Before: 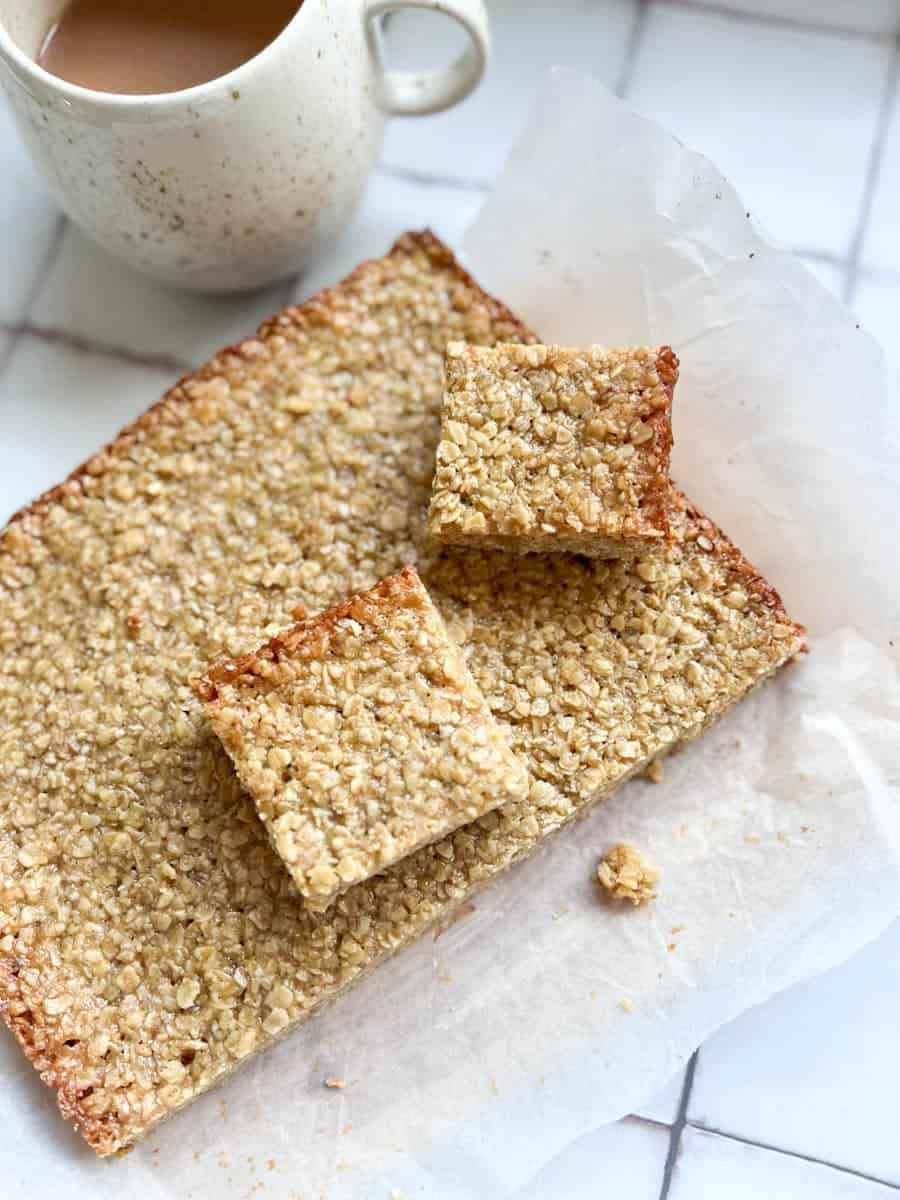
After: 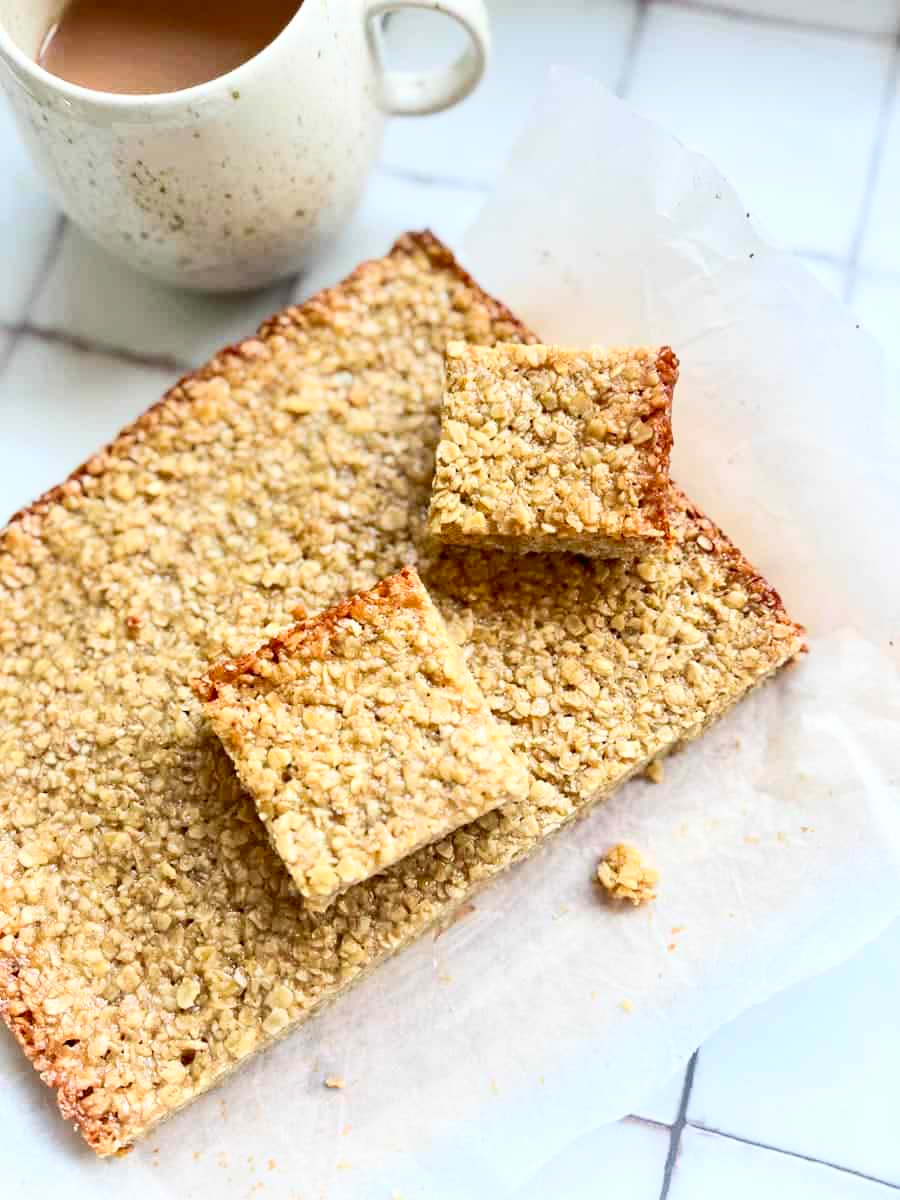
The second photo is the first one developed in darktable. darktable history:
contrast brightness saturation: contrast 0.232, brightness 0.103, saturation 0.288
